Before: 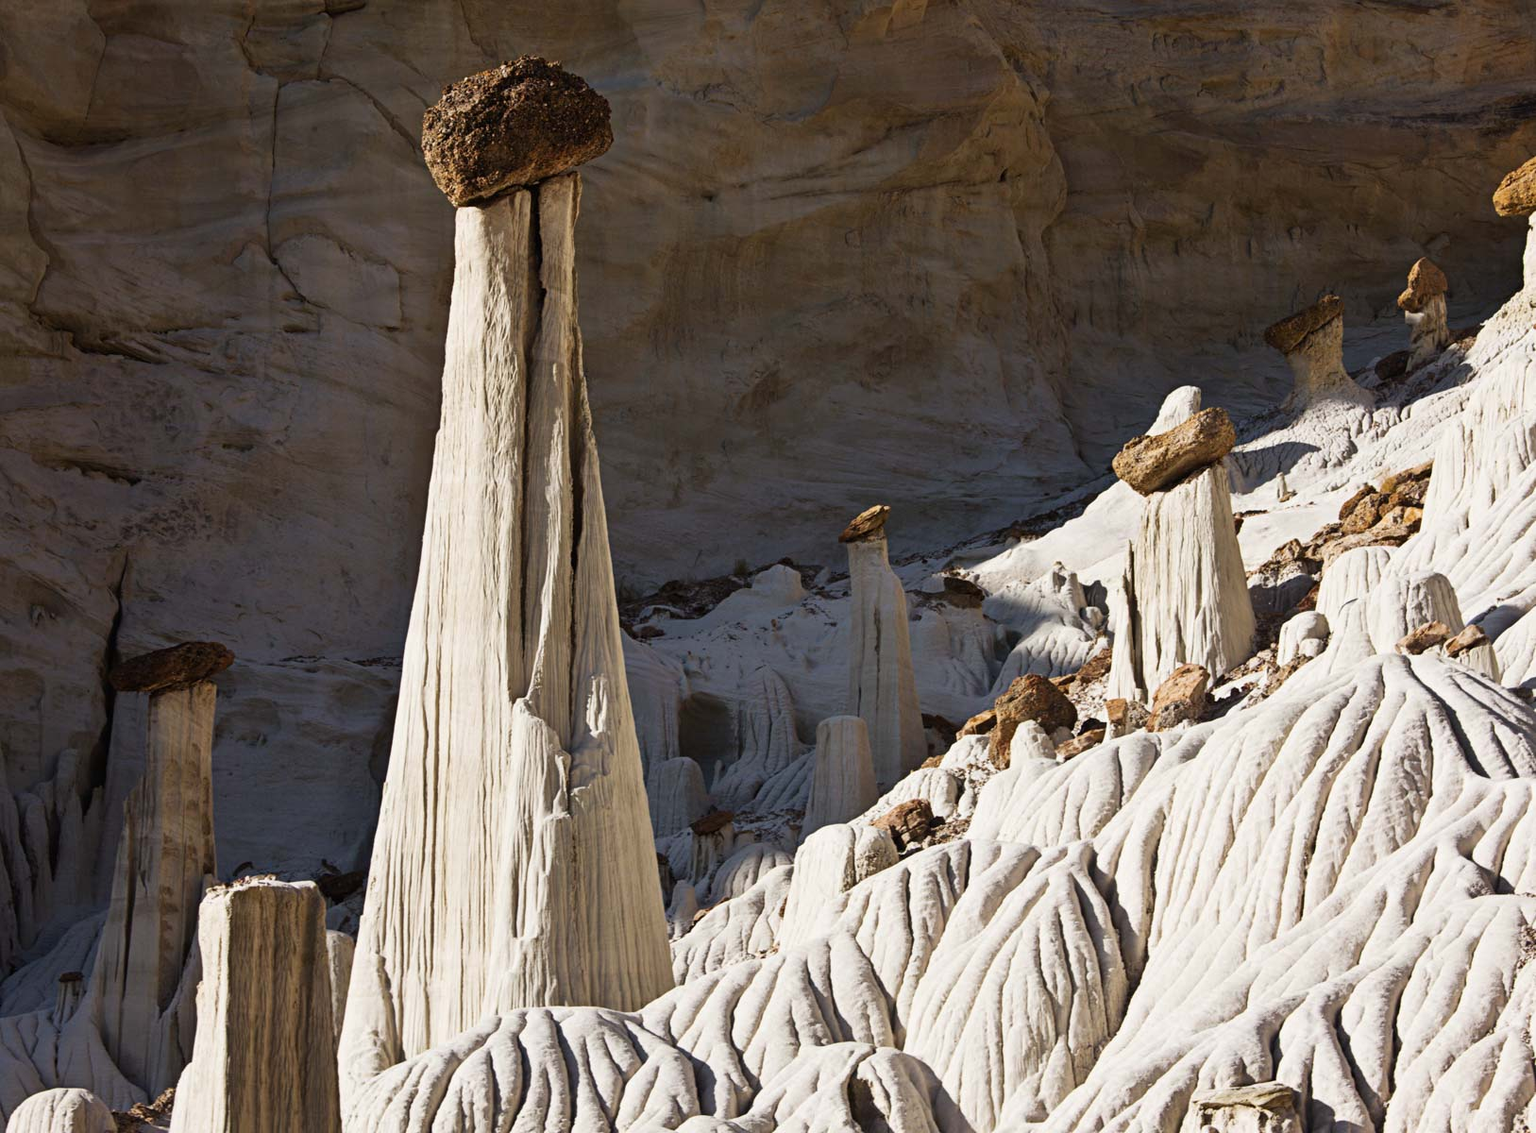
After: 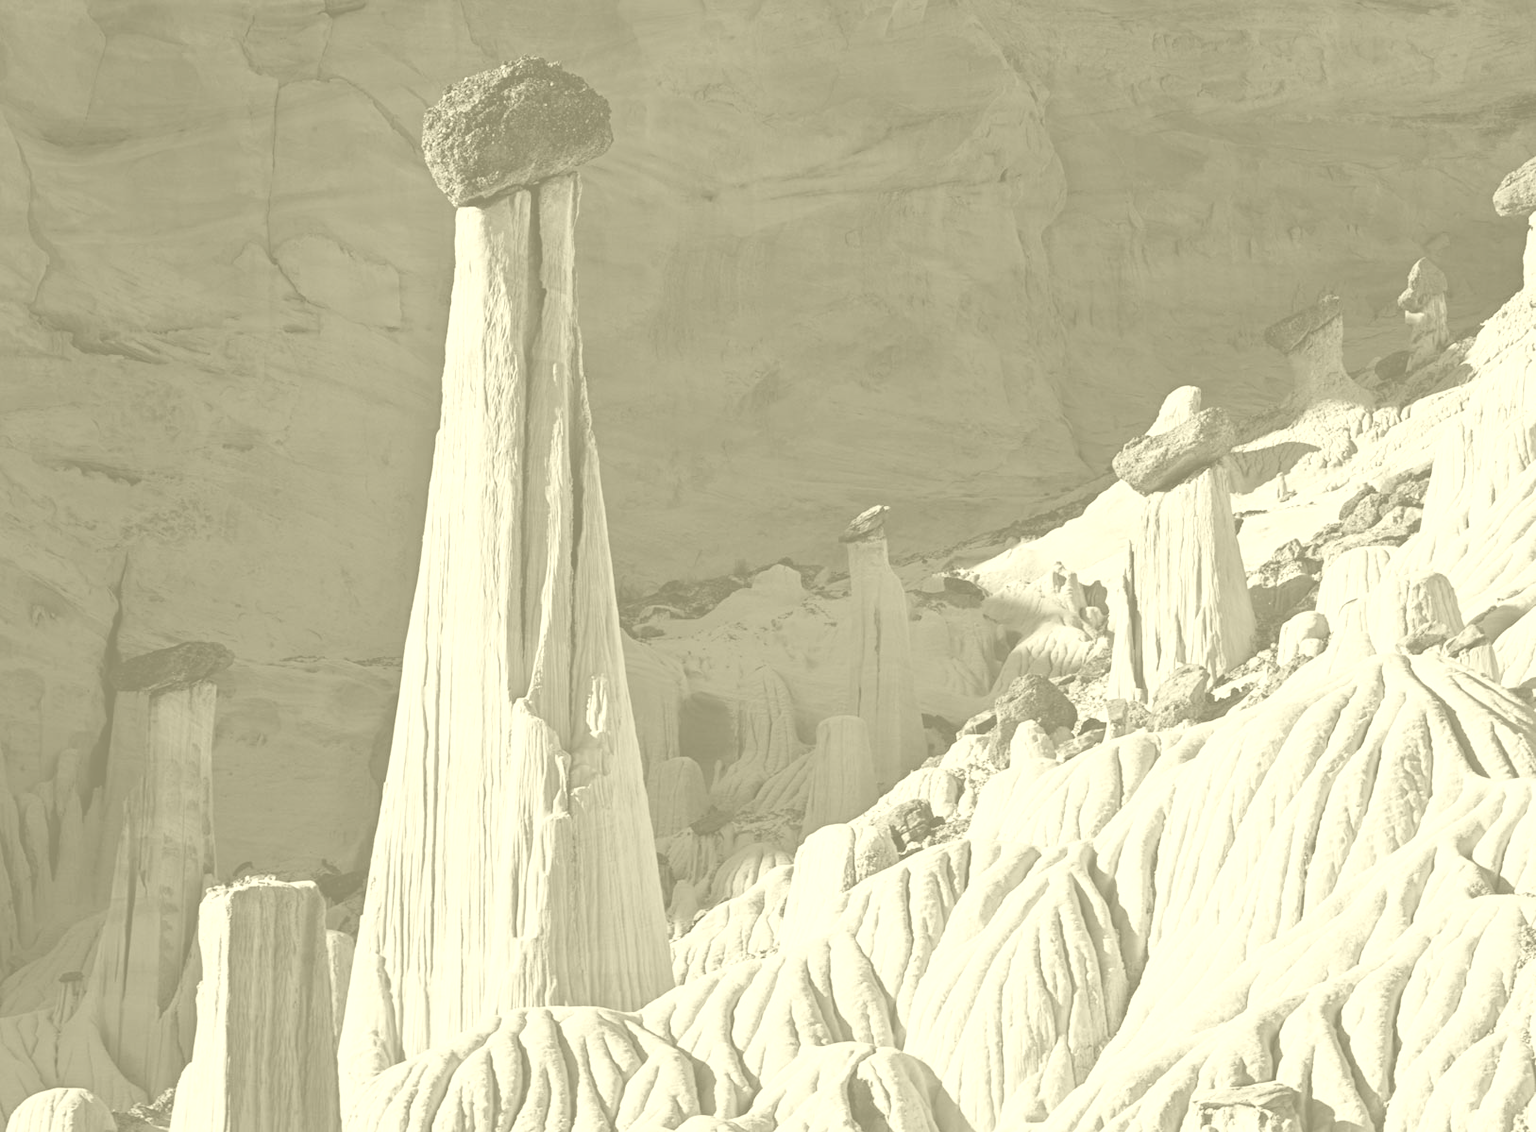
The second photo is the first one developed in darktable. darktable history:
colorize: hue 43.2°, saturation 40%, version 1
tone curve: curves: ch0 [(0, 0) (0.003, 0.003) (0.011, 0.011) (0.025, 0.024) (0.044, 0.043) (0.069, 0.068) (0.1, 0.098) (0.136, 0.133) (0.177, 0.174) (0.224, 0.22) (0.277, 0.272) (0.335, 0.329) (0.399, 0.391) (0.468, 0.459) (0.543, 0.545) (0.623, 0.625) (0.709, 0.711) (0.801, 0.802) (0.898, 0.898) (1, 1)], preserve colors none
